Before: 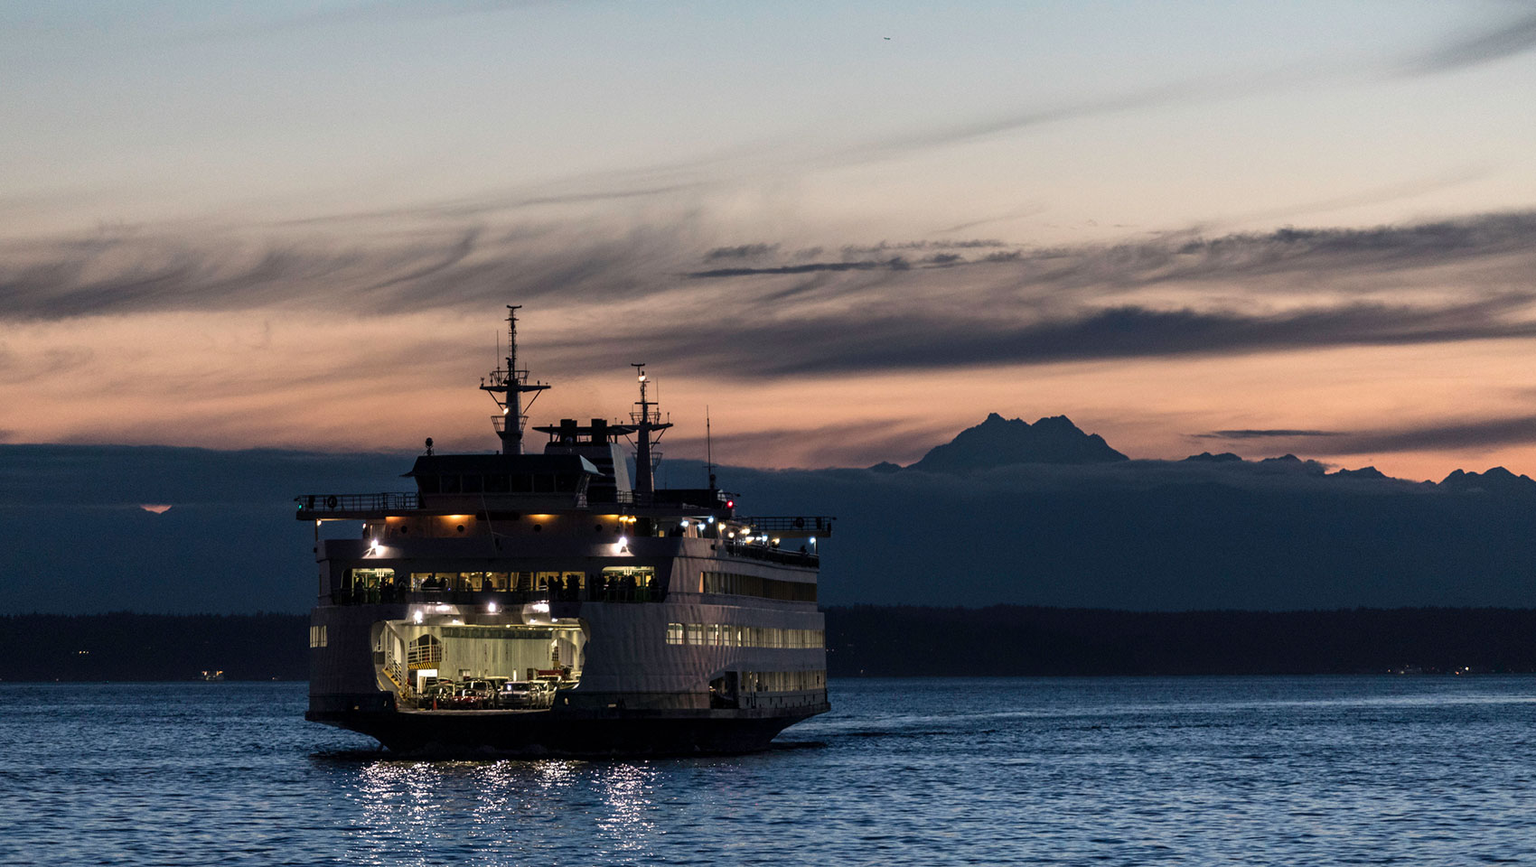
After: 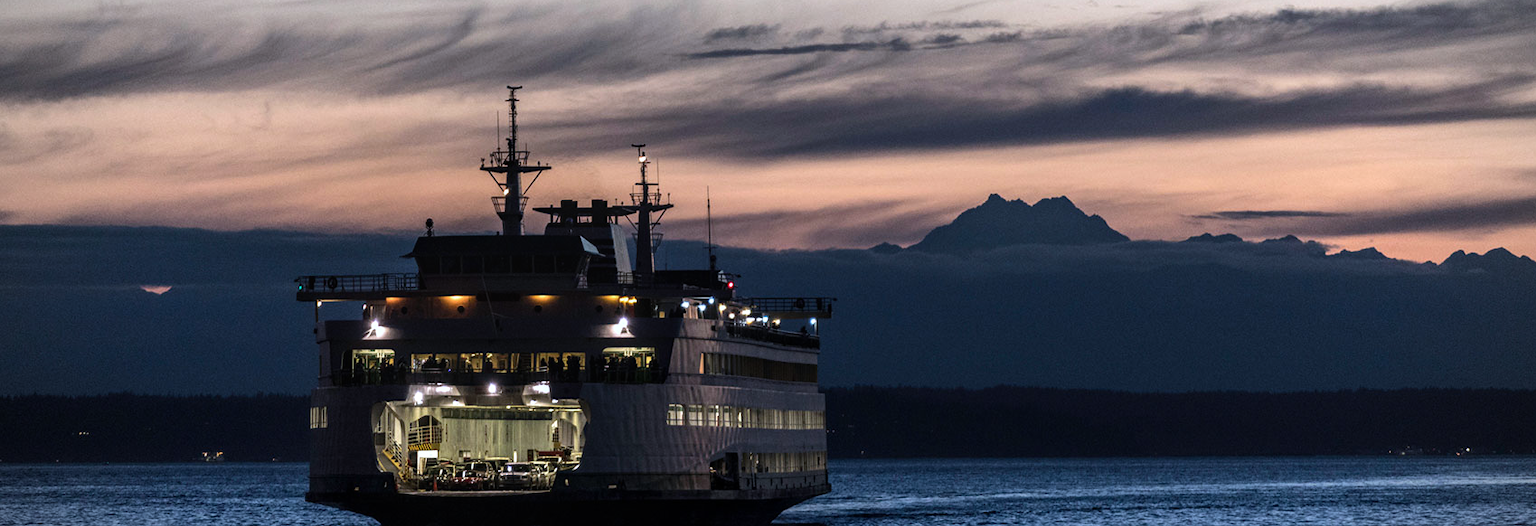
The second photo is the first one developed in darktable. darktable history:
crop and rotate: top 25.357%, bottom 13.942%
tone equalizer: -8 EV -0.417 EV, -7 EV -0.389 EV, -6 EV -0.333 EV, -5 EV -0.222 EV, -3 EV 0.222 EV, -2 EV 0.333 EV, -1 EV 0.389 EV, +0 EV 0.417 EV, edges refinement/feathering 500, mask exposure compensation -1.57 EV, preserve details no
local contrast: detail 110%
vignetting: fall-off radius 60.92%
white balance: red 0.954, blue 1.079
